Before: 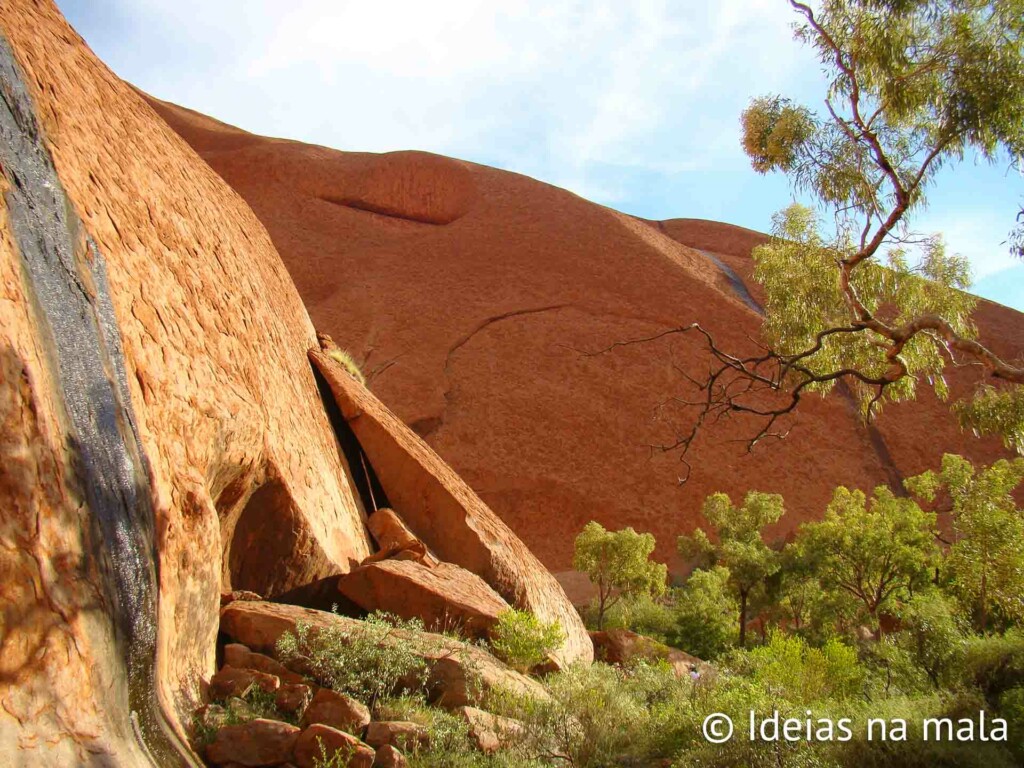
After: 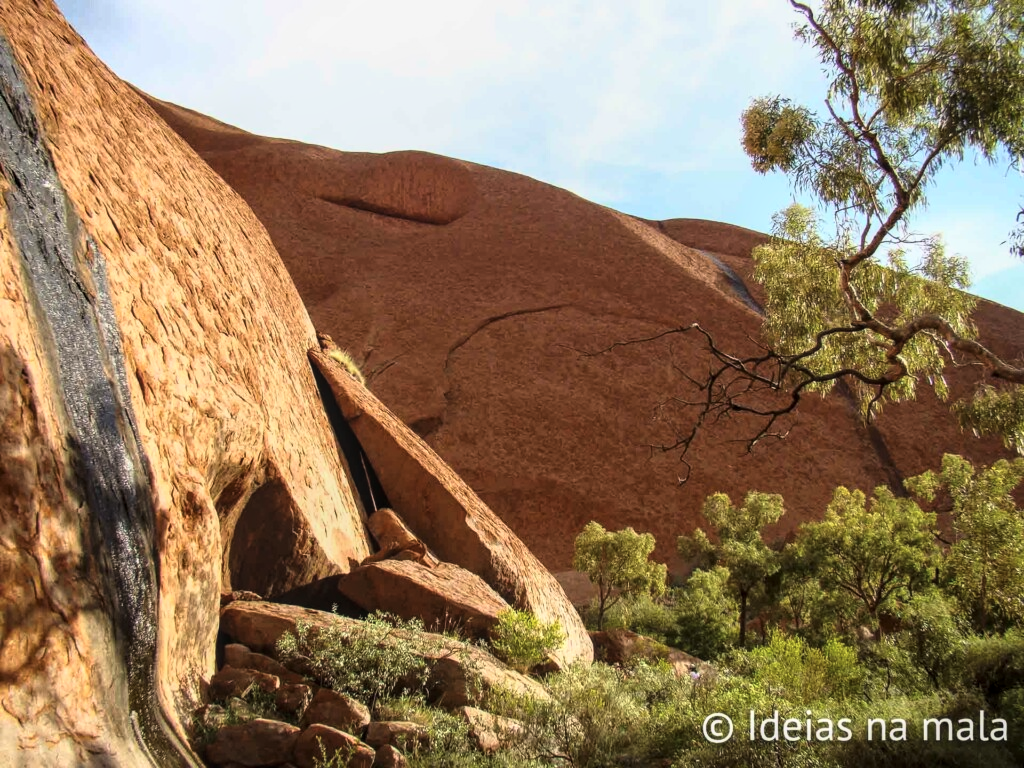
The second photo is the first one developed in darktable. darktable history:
contrast brightness saturation: contrast -0.1, saturation -0.1
tone curve: curves: ch0 [(0, 0) (0.042, 0.01) (0.223, 0.123) (0.59, 0.574) (0.802, 0.868) (1, 1)], color space Lab, linked channels, preserve colors none
local contrast: on, module defaults
